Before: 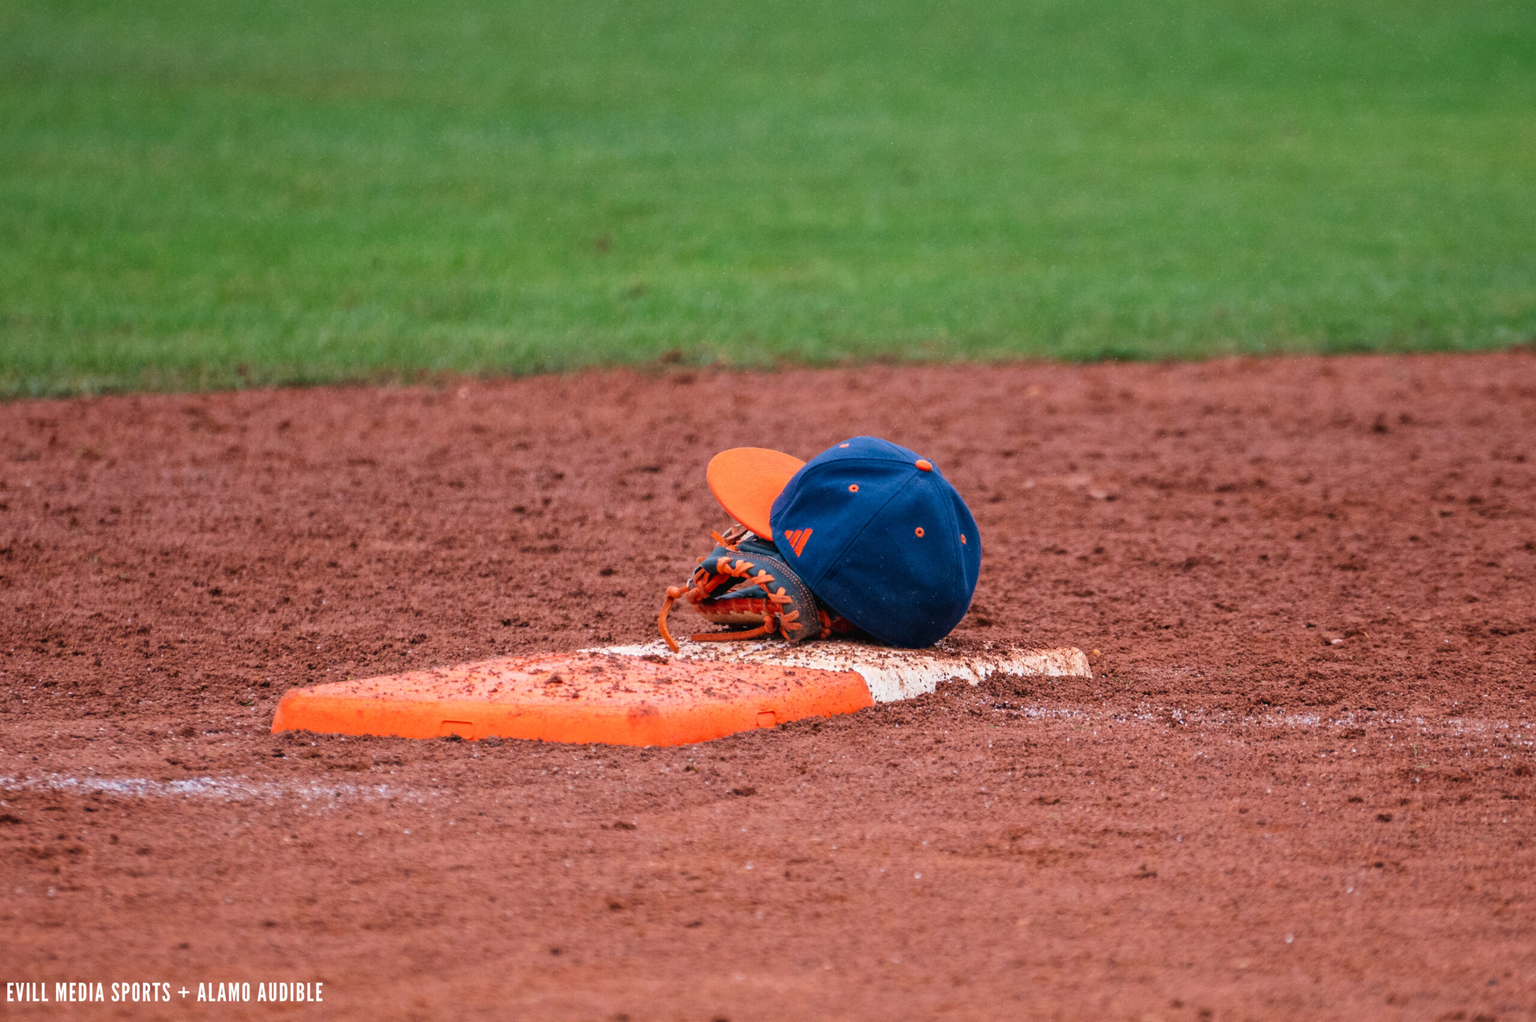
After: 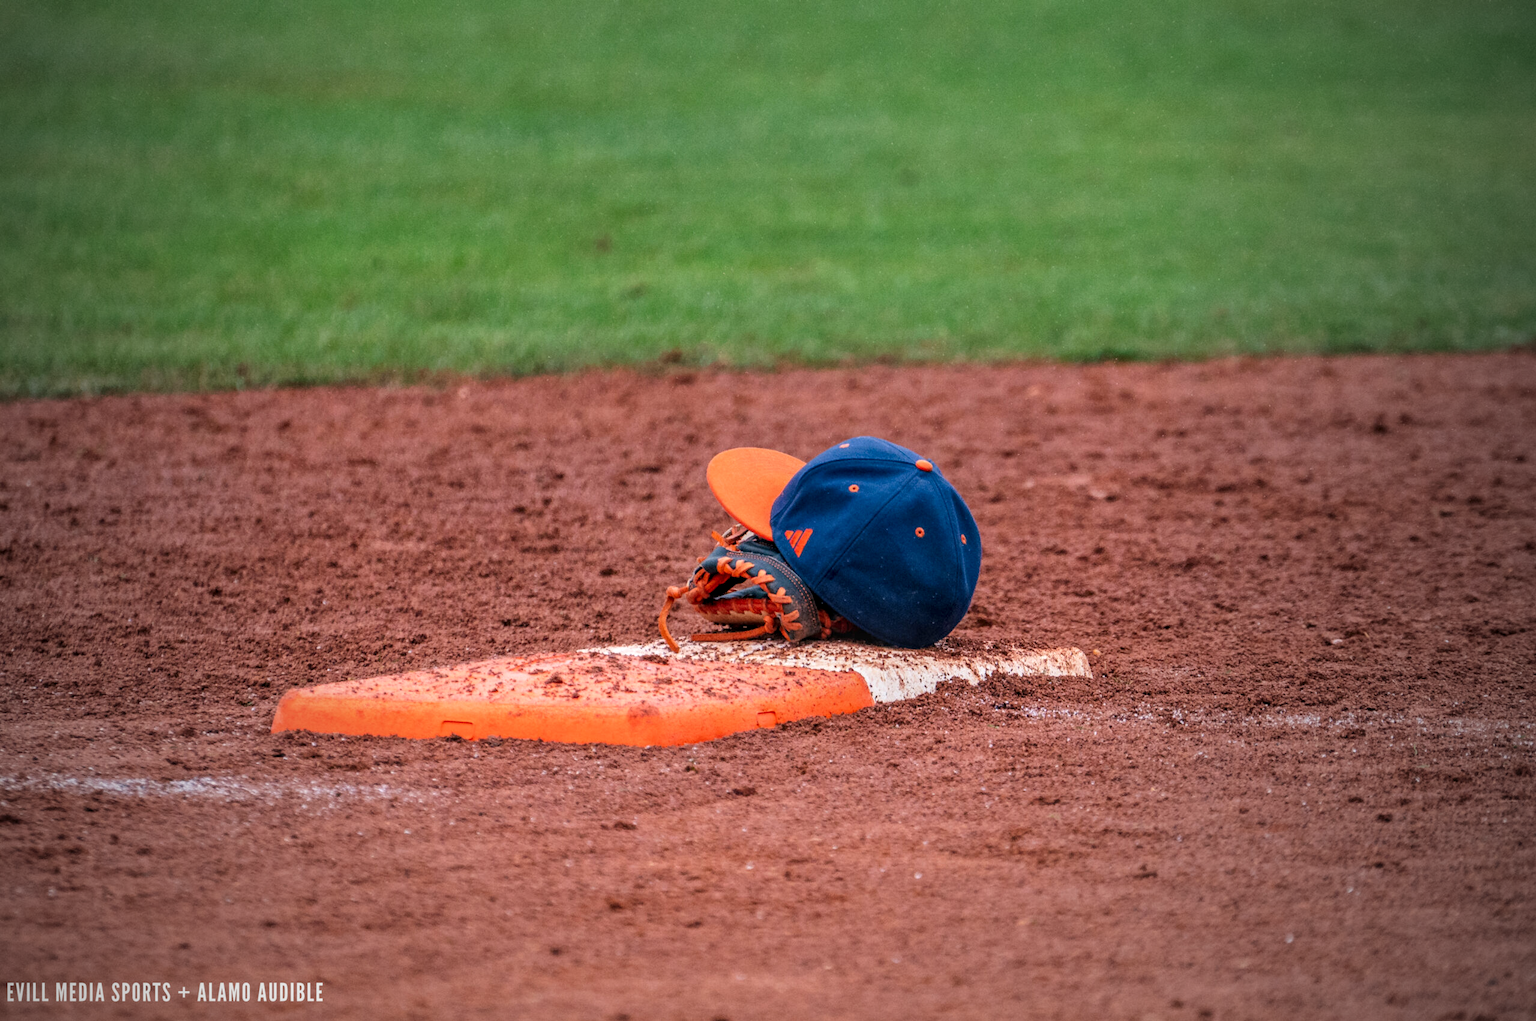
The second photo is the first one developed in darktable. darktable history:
local contrast: on, module defaults
vignetting: fall-off start 72.14%, fall-off radius 108.07%, brightness -0.713, saturation -0.488, center (-0.054, -0.359), width/height ratio 0.729
shadows and highlights: shadows 25, highlights -25
